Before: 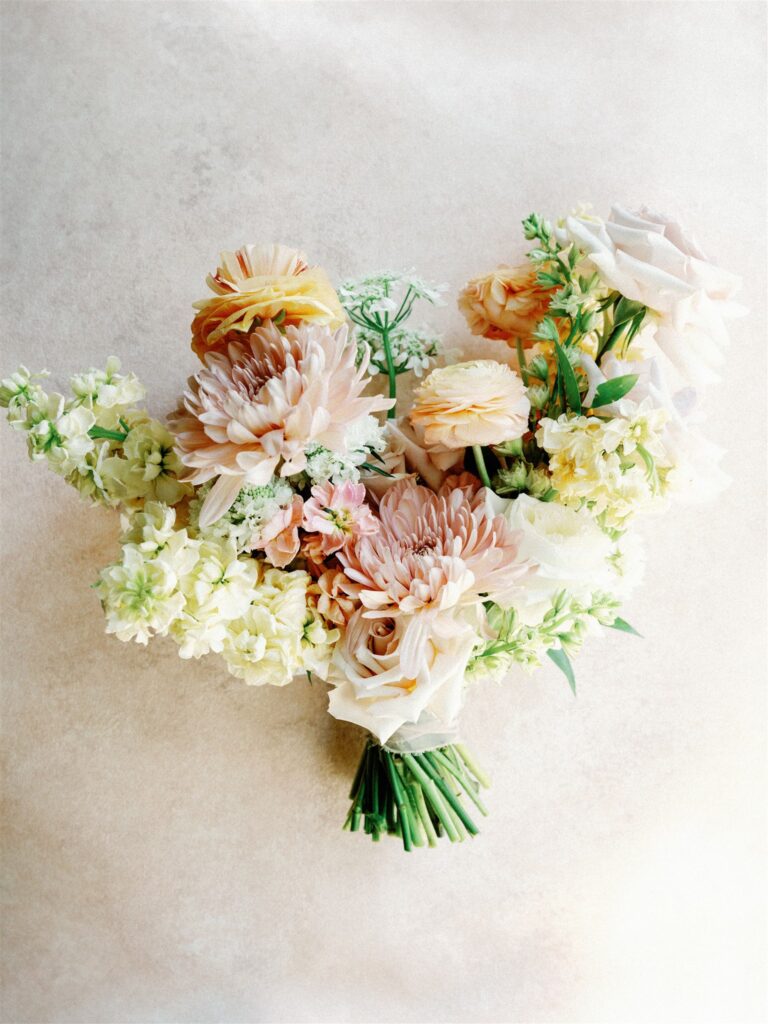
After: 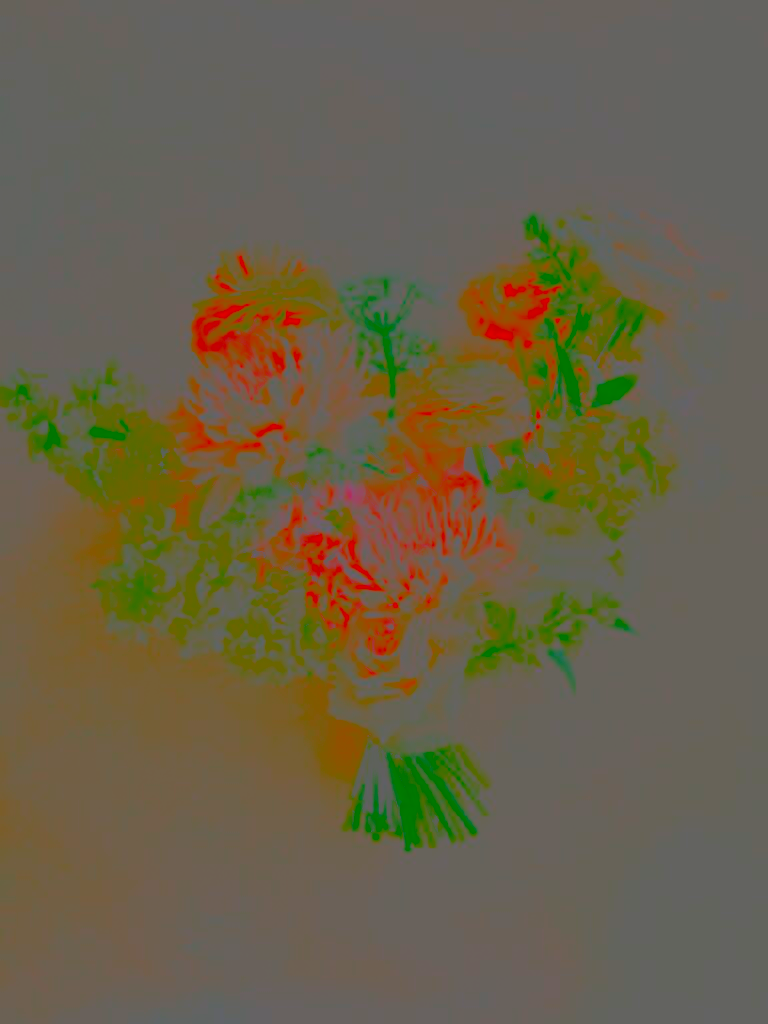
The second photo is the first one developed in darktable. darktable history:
shadows and highlights: shadows 49.15, highlights -41.43, soften with gaussian
contrast brightness saturation: contrast -0.986, brightness -0.162, saturation 0.746
